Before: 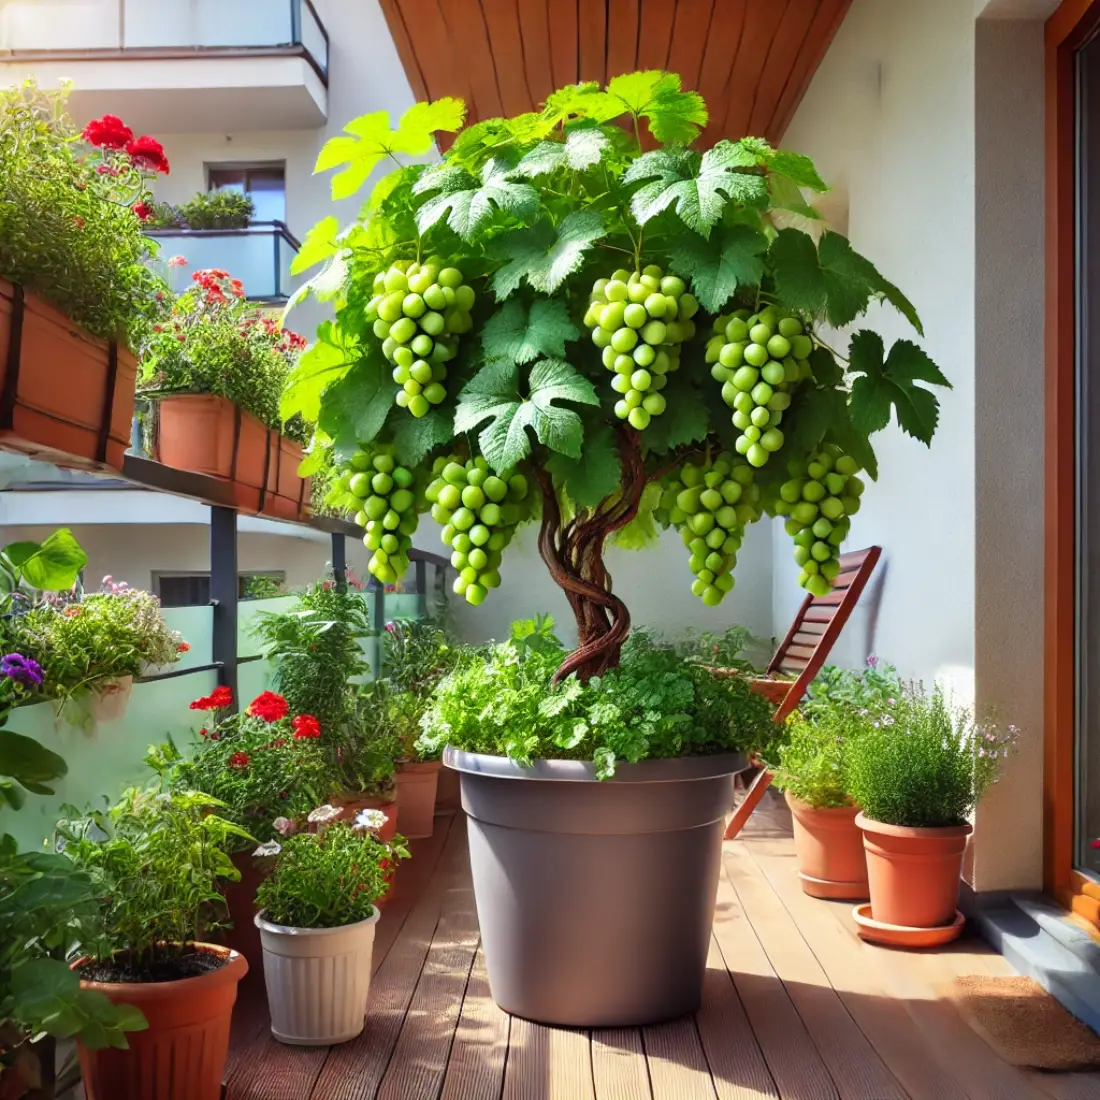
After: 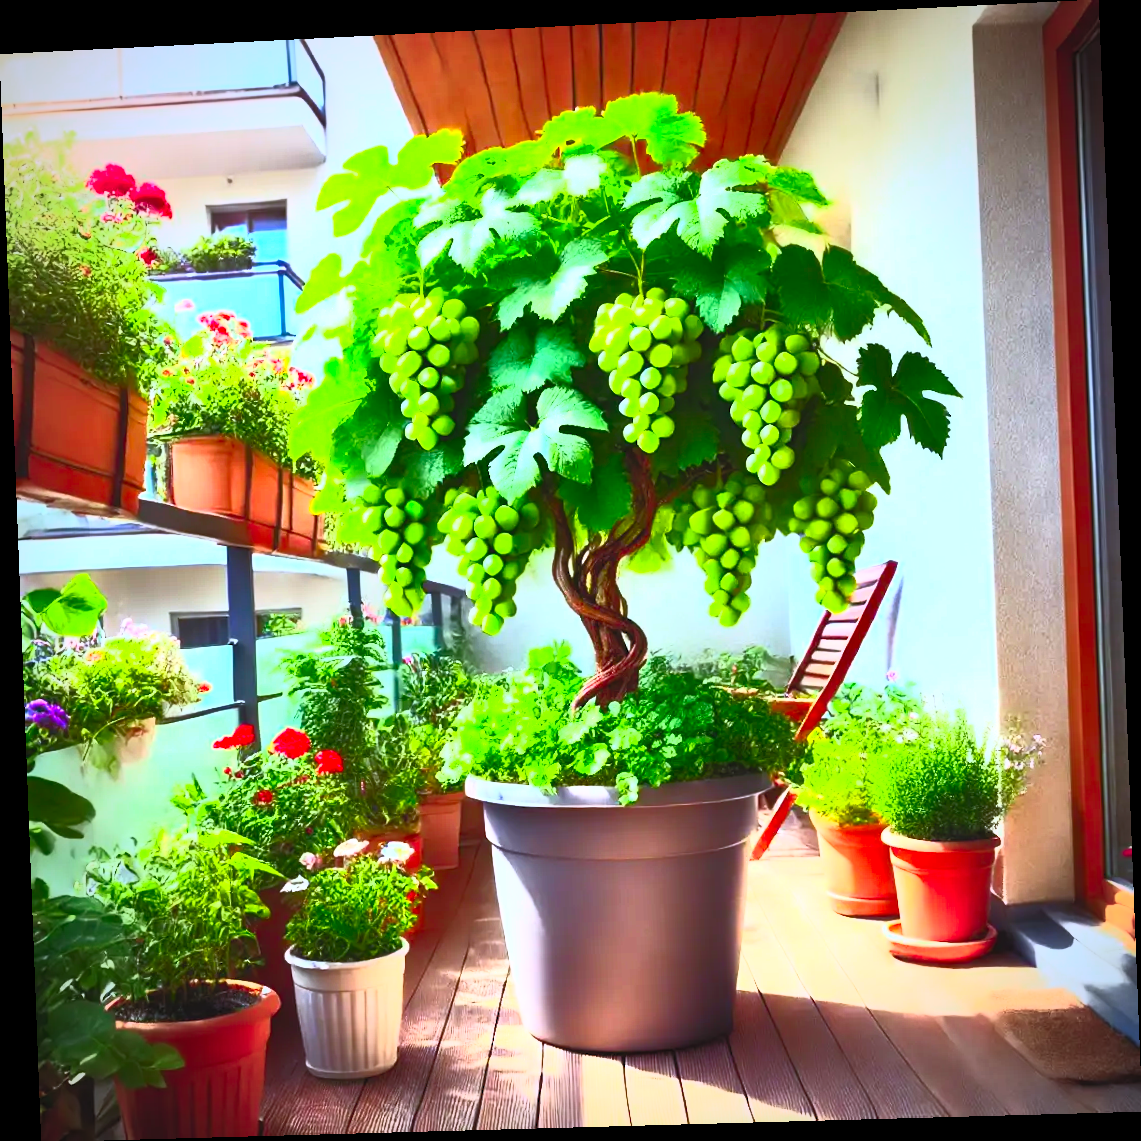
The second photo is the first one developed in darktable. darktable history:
vignetting: fall-off radius 60.65%
white balance: red 0.954, blue 1.079
rotate and perspective: rotation -2.22°, lens shift (horizontal) -0.022, automatic cropping off
contrast brightness saturation: contrast 1, brightness 1, saturation 1
